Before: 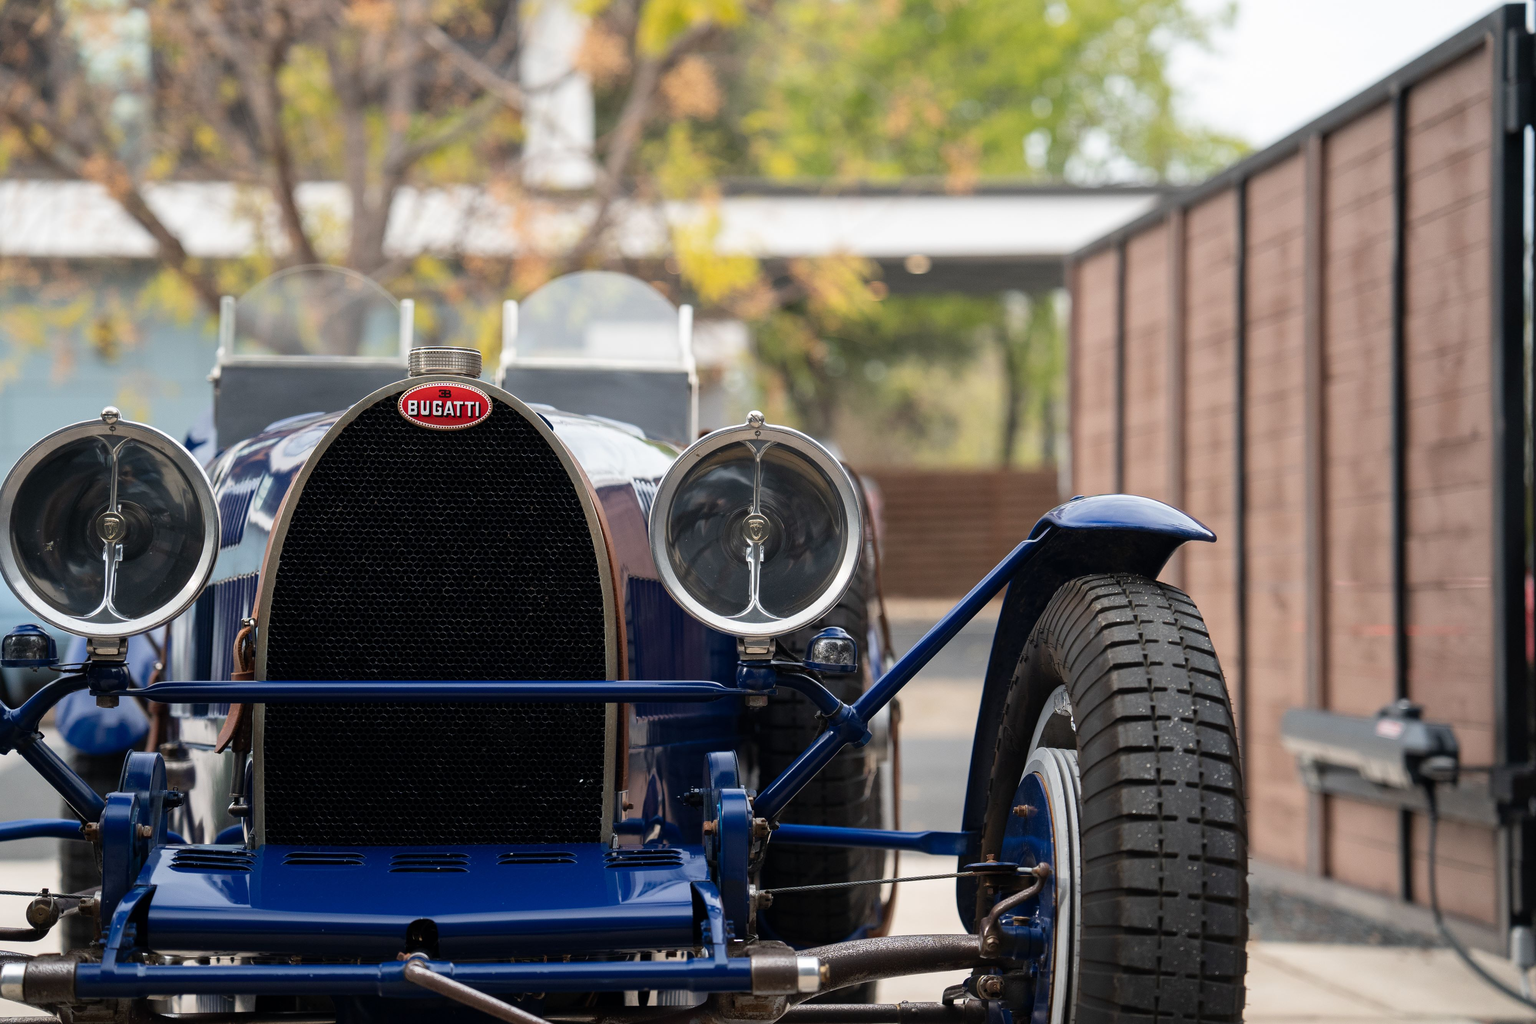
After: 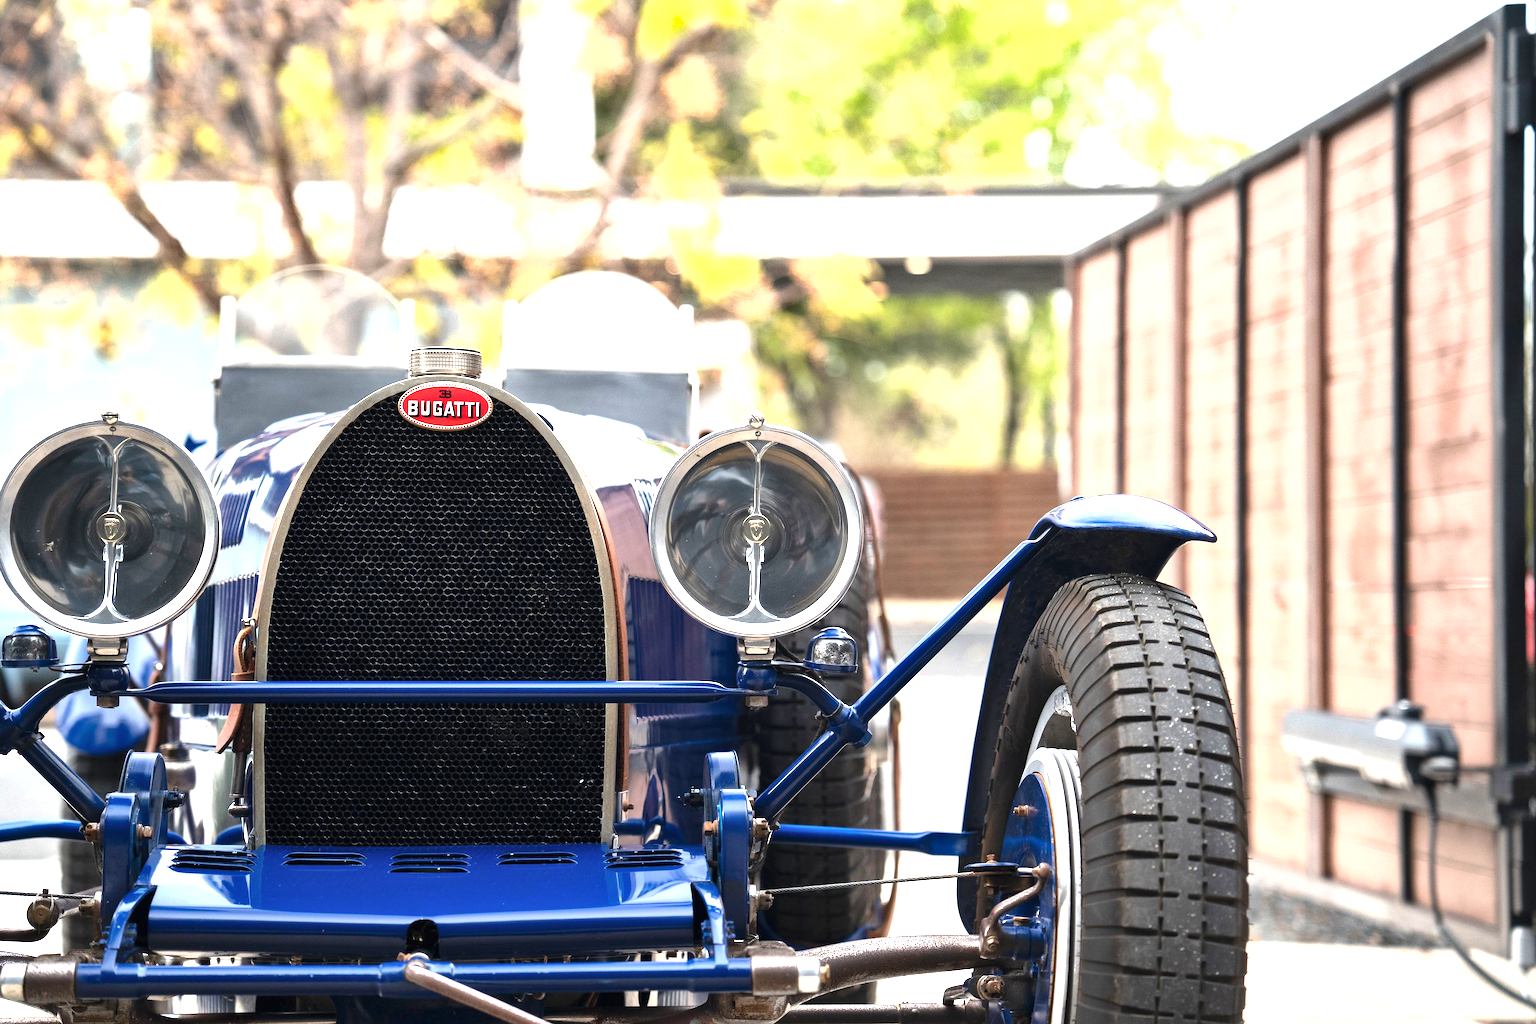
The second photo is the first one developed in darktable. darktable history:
shadows and highlights: shadows 35.66, highlights -34.8, soften with gaussian
exposure: black level correction 0, exposure 1.673 EV, compensate exposure bias true, compensate highlight preservation false
